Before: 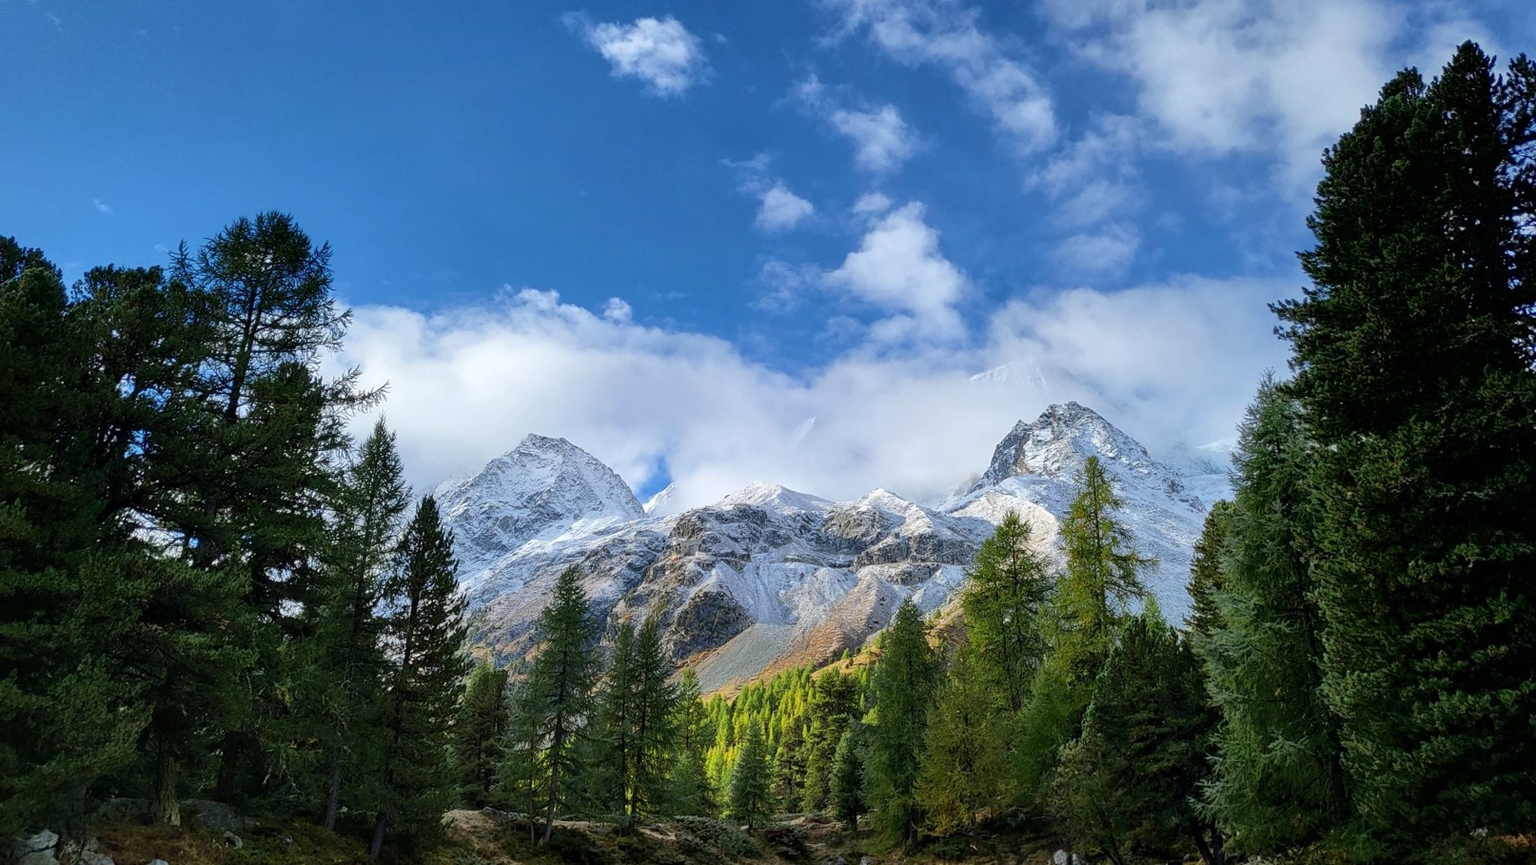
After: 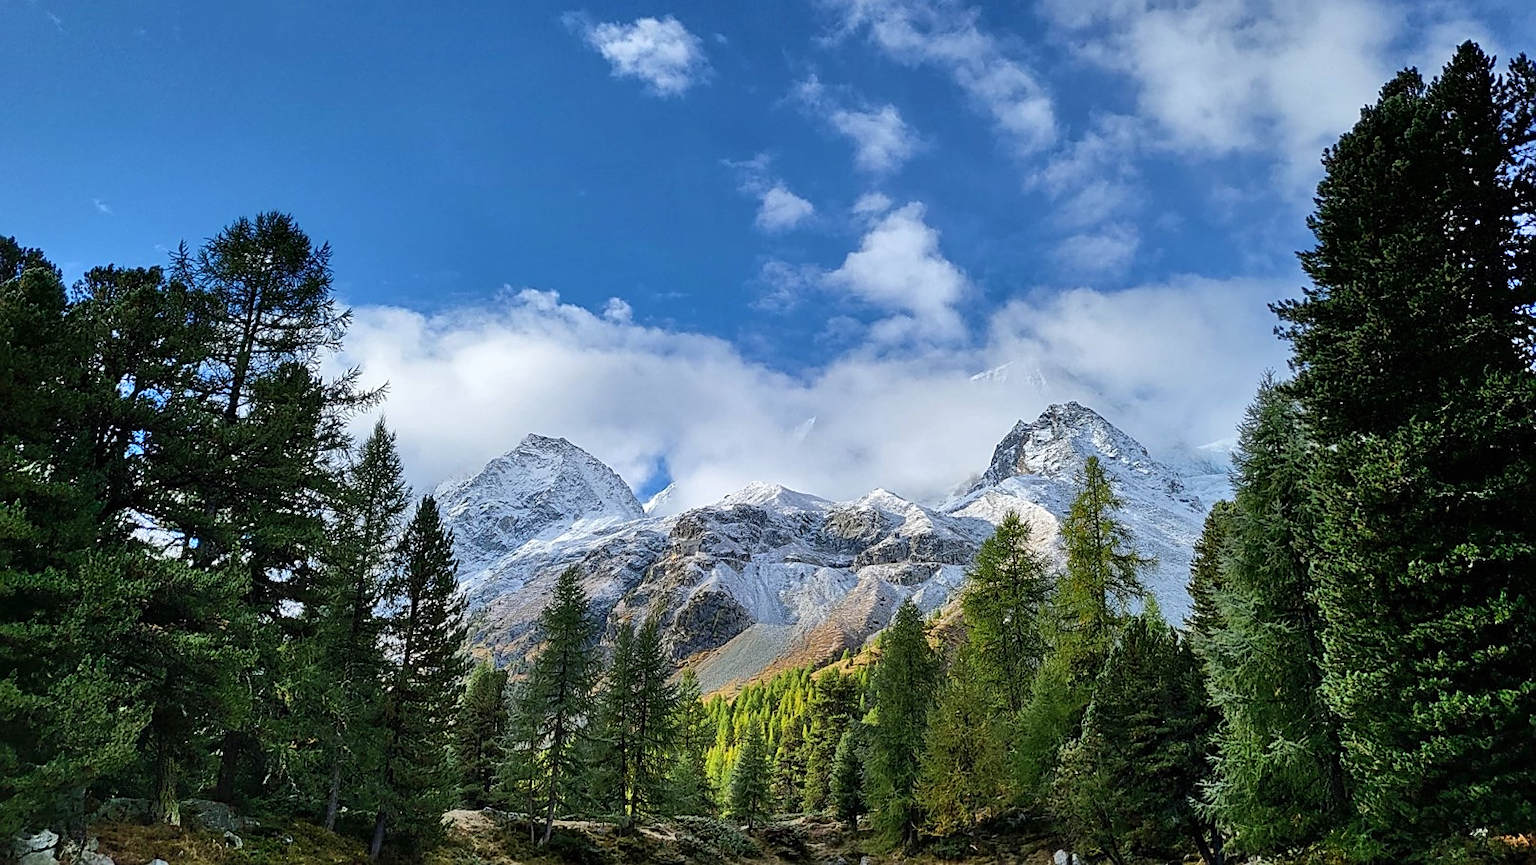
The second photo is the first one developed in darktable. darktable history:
sharpen: on, module defaults
shadows and highlights: highlights color adjustment 0%, low approximation 0.01, soften with gaussian
